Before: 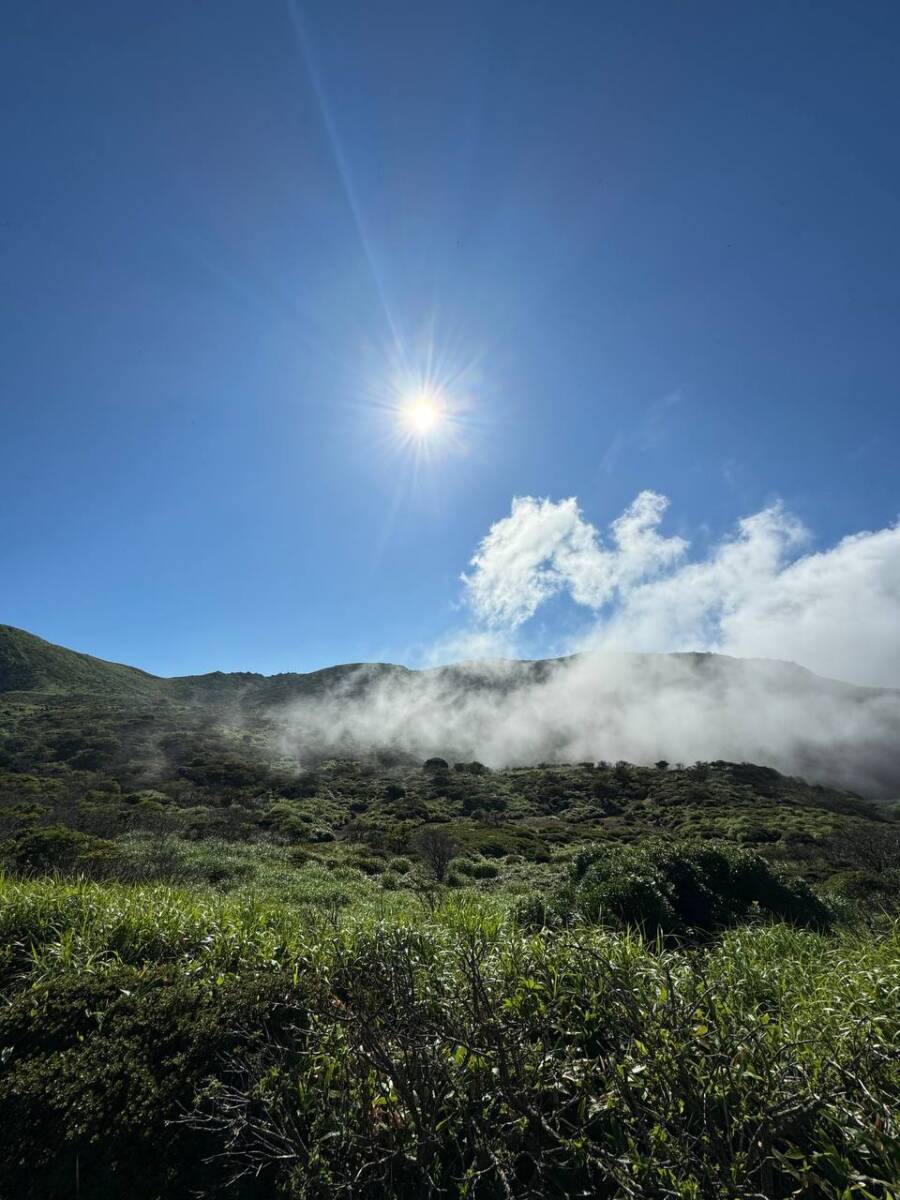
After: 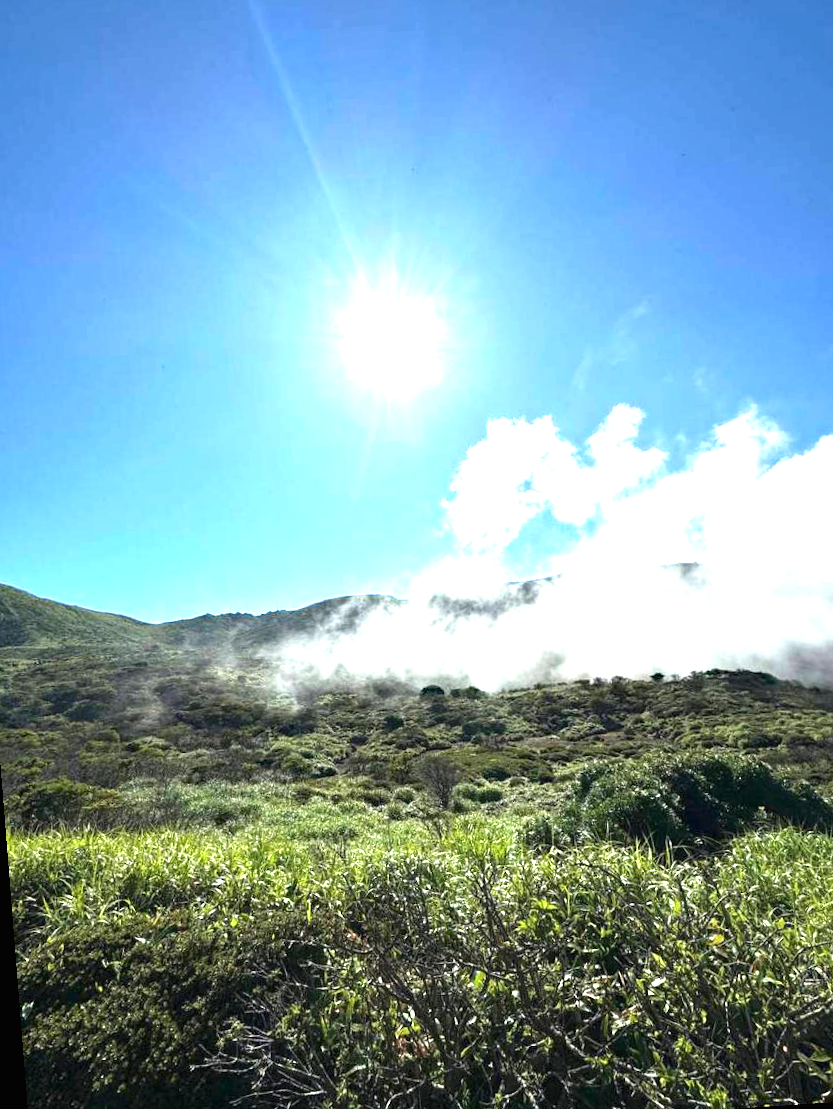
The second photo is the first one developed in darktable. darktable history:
rotate and perspective: rotation -4.2°, shear 0.006, automatic cropping off
exposure: black level correction 0, exposure 1.675 EV, compensate exposure bias true, compensate highlight preservation false
crop: left 6.446%, top 8.188%, right 9.538%, bottom 3.548%
haze removal: adaptive false
